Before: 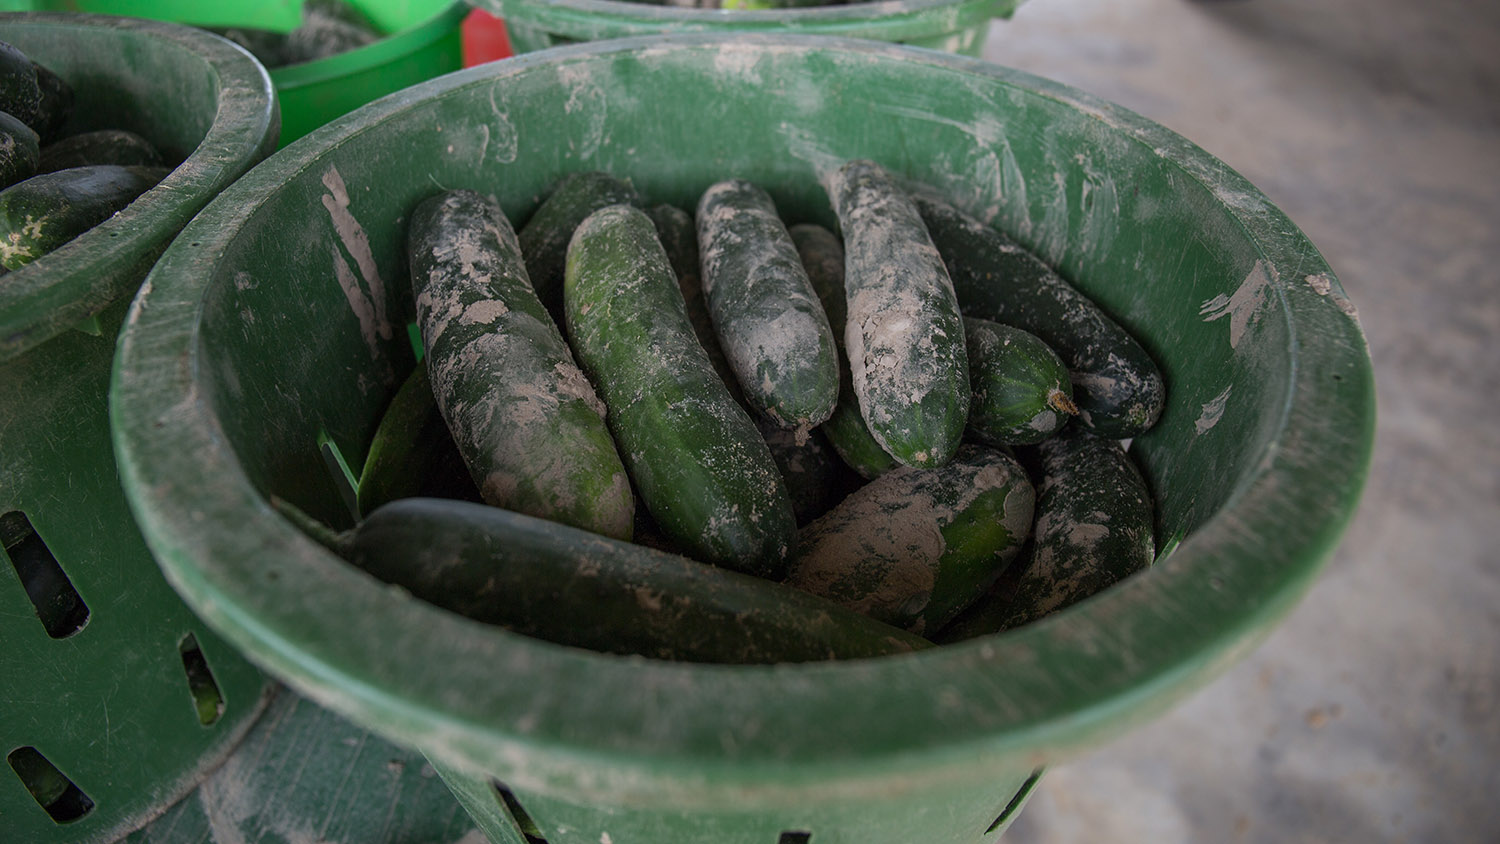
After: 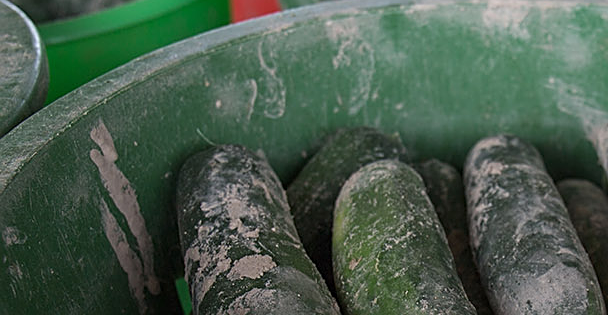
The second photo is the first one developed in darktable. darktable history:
crop: left 15.484%, top 5.443%, right 43.877%, bottom 56.982%
sharpen: on, module defaults
